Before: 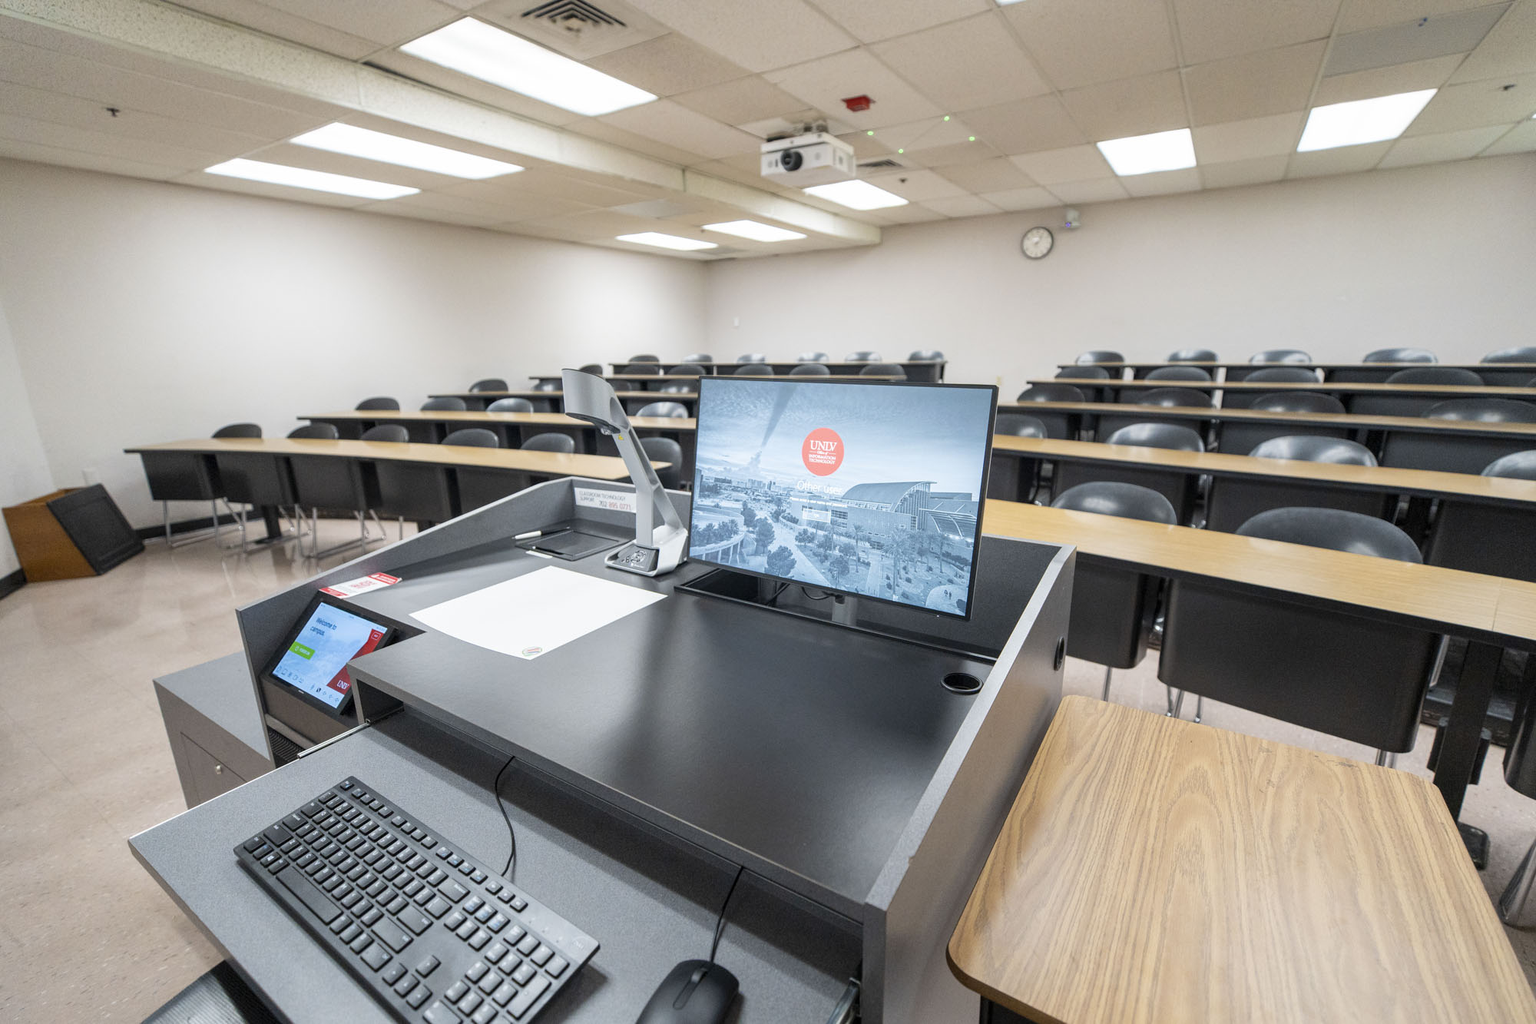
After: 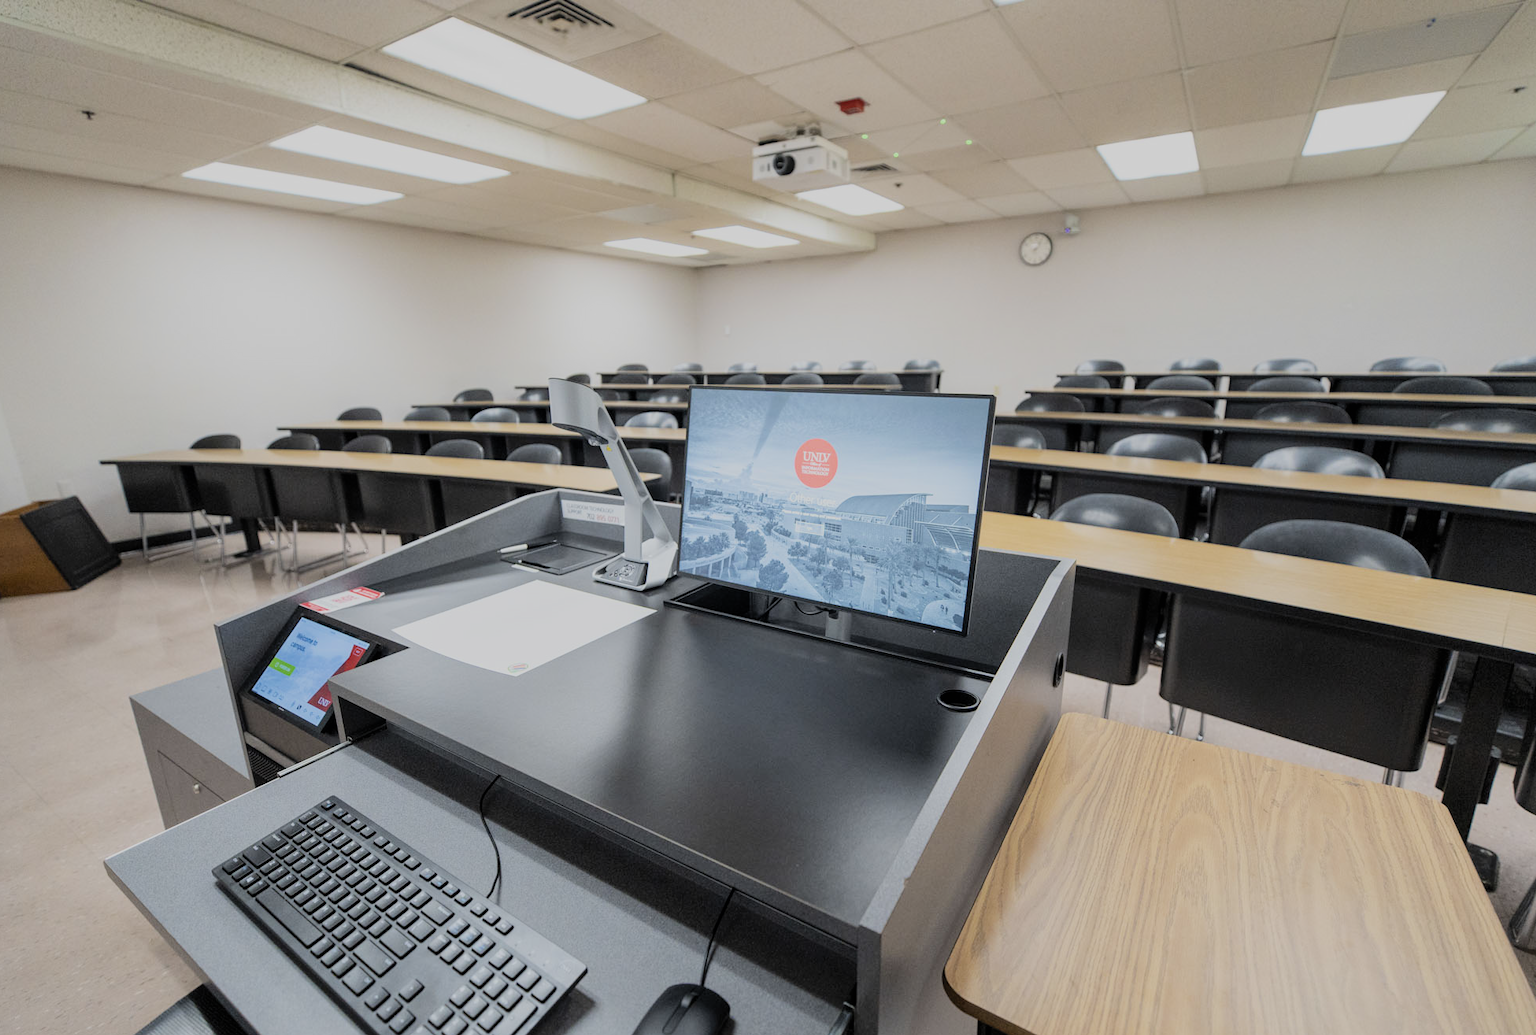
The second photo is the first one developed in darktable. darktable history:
crop and rotate: left 1.774%, right 0.633%, bottom 1.28%
filmic rgb: black relative exposure -7.15 EV, white relative exposure 5.36 EV, hardness 3.02, color science v6 (2022)
contrast brightness saturation: saturation -0.05
shadows and highlights: shadows 62.66, white point adjustment 0.37, highlights -34.44, compress 83.82%
